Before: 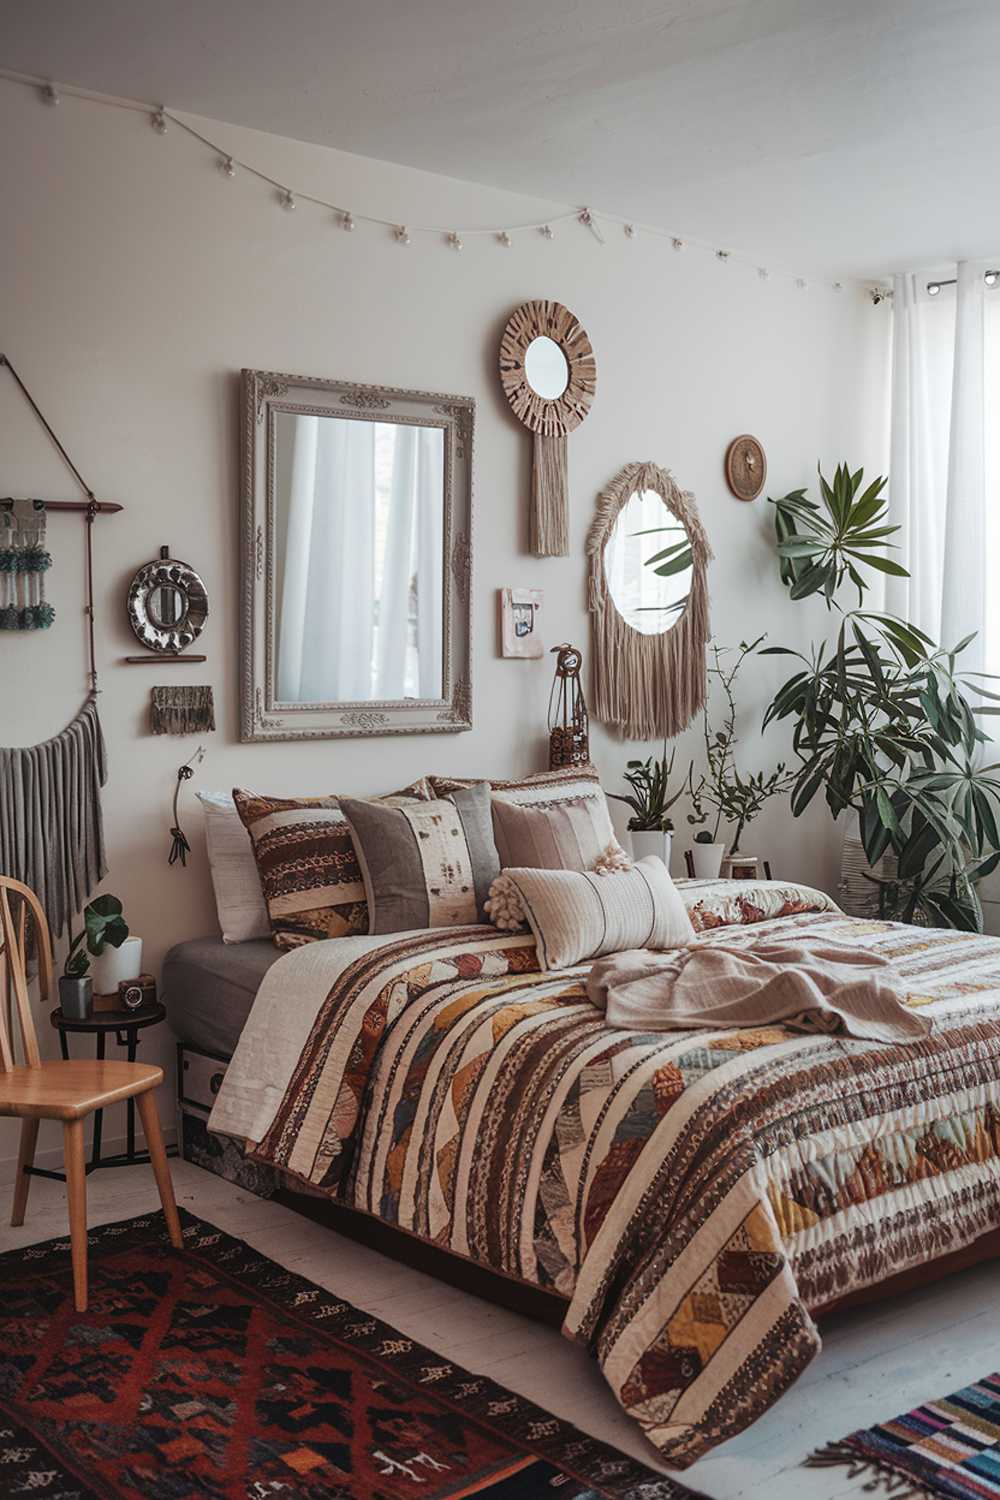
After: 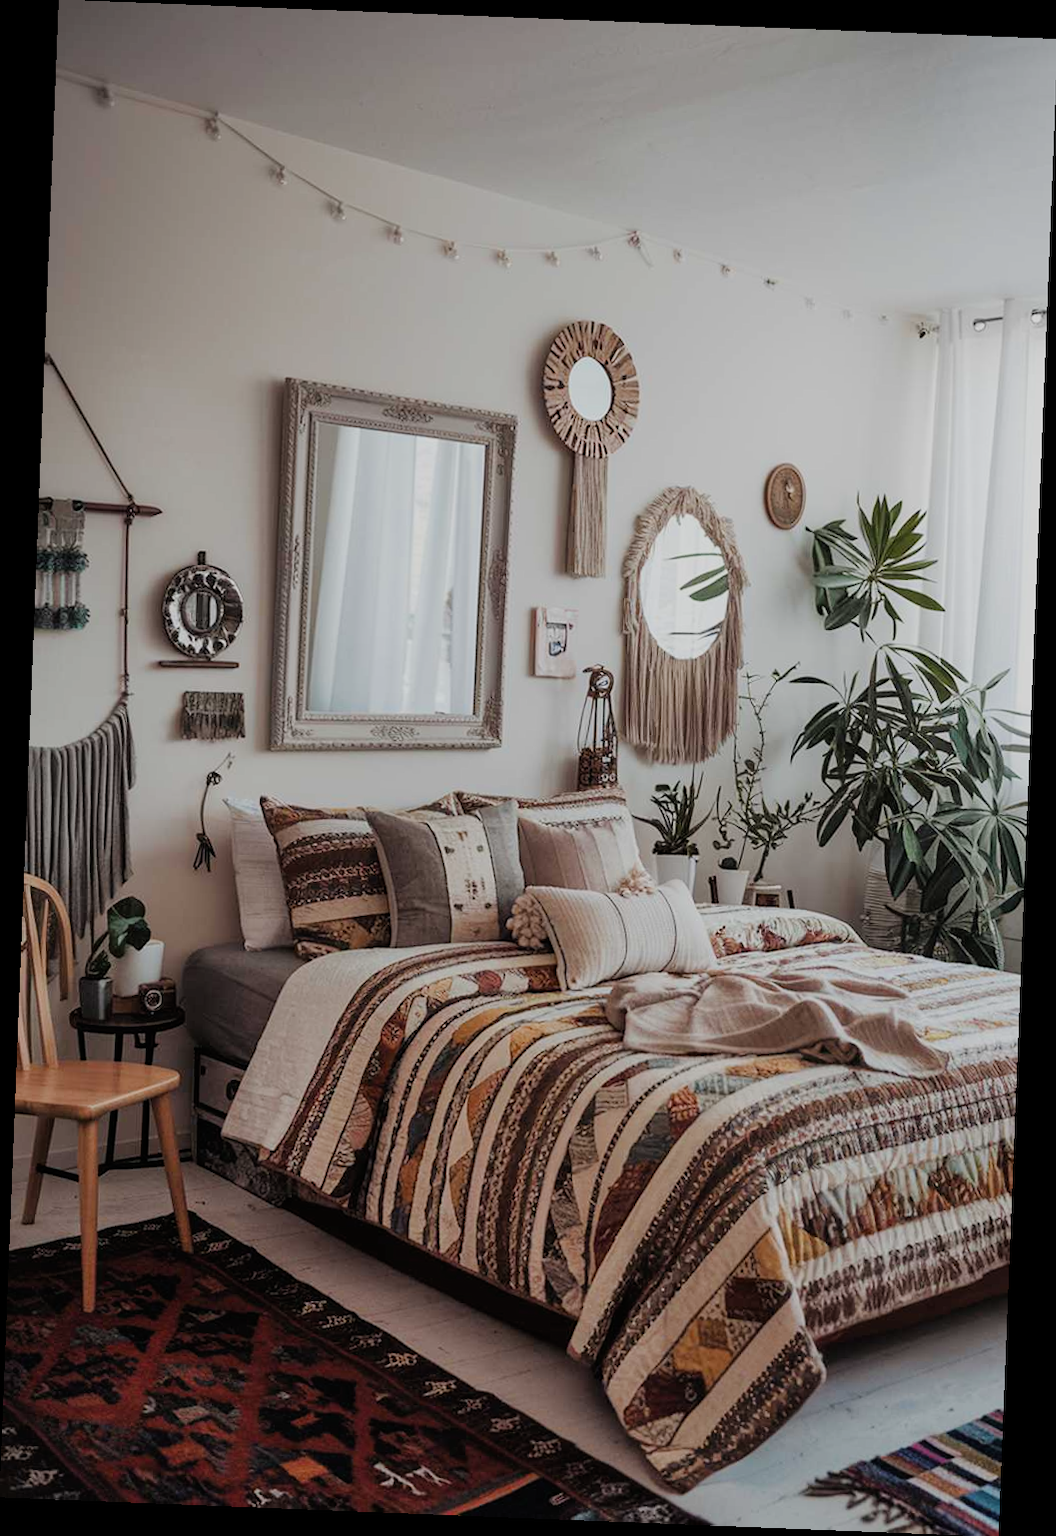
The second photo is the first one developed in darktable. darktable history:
rotate and perspective: rotation 2.27°, automatic cropping off
filmic rgb: black relative exposure -7.65 EV, white relative exposure 4.56 EV, hardness 3.61
